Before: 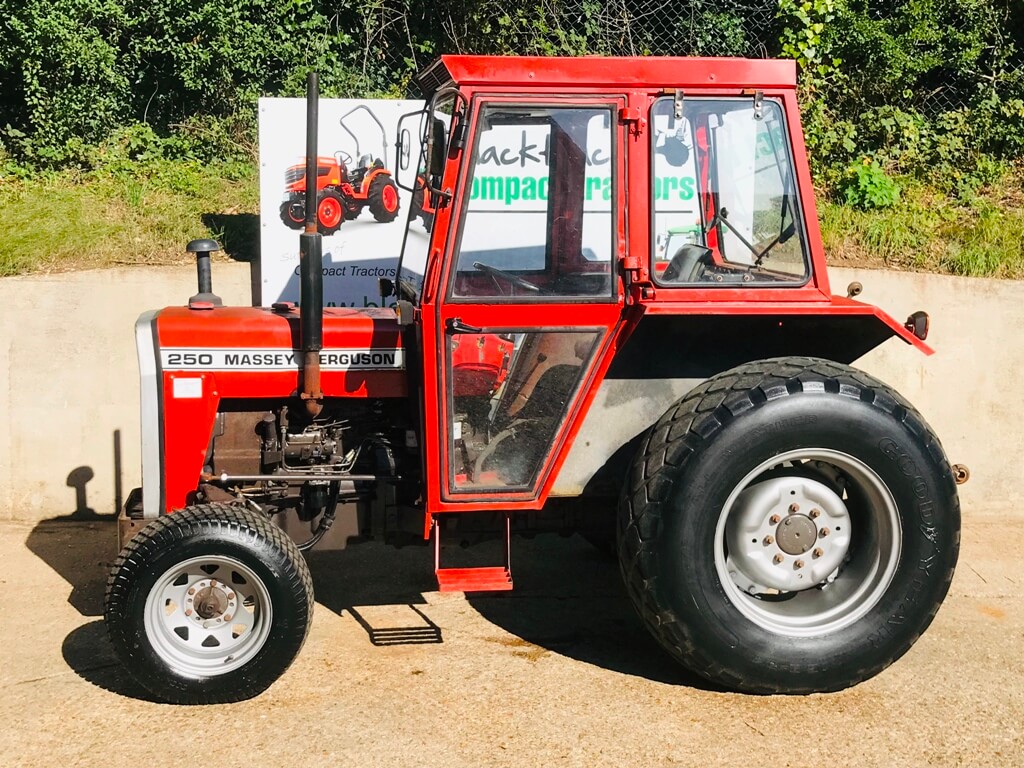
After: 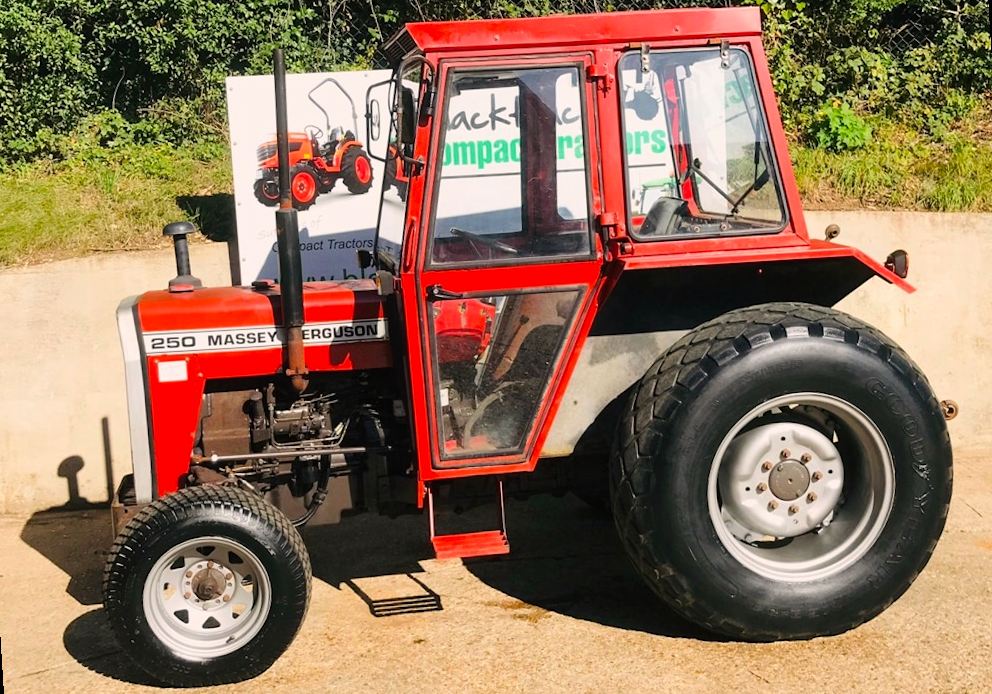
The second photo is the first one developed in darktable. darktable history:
rotate and perspective: rotation -3.52°, crop left 0.036, crop right 0.964, crop top 0.081, crop bottom 0.919
color correction: highlights a* 3.84, highlights b* 5.07
